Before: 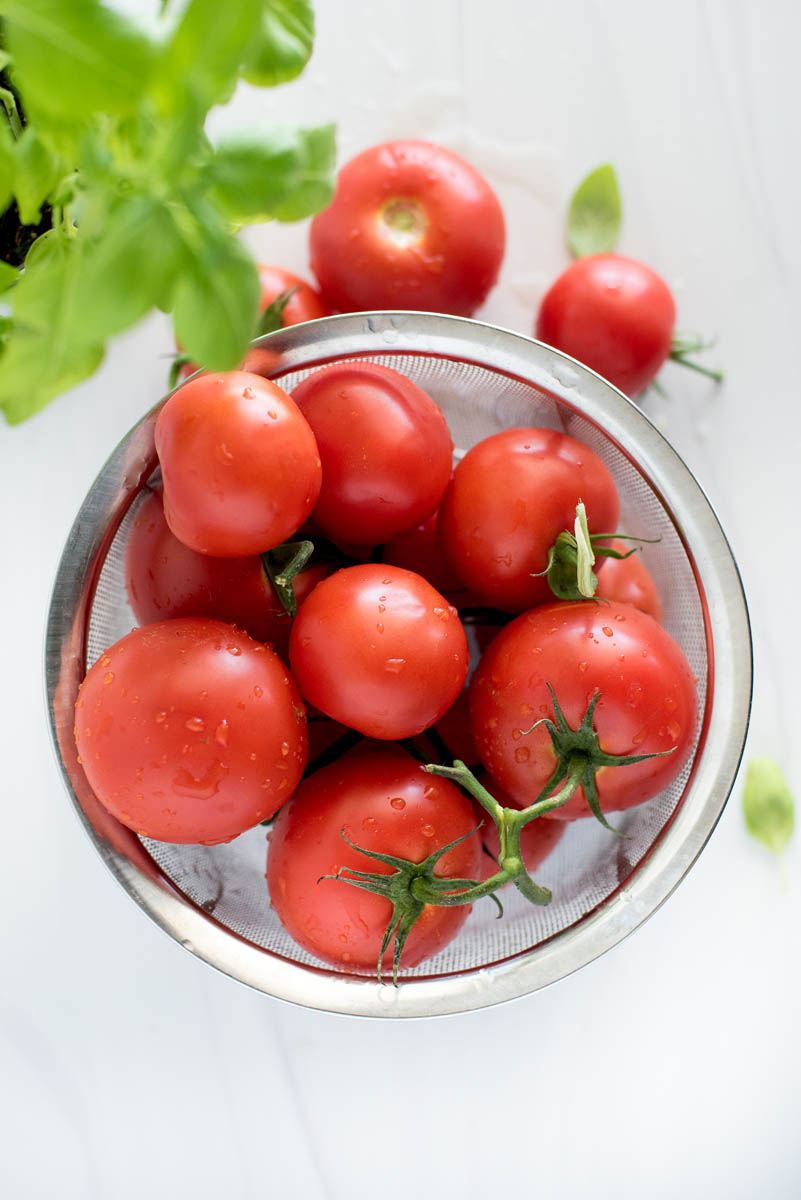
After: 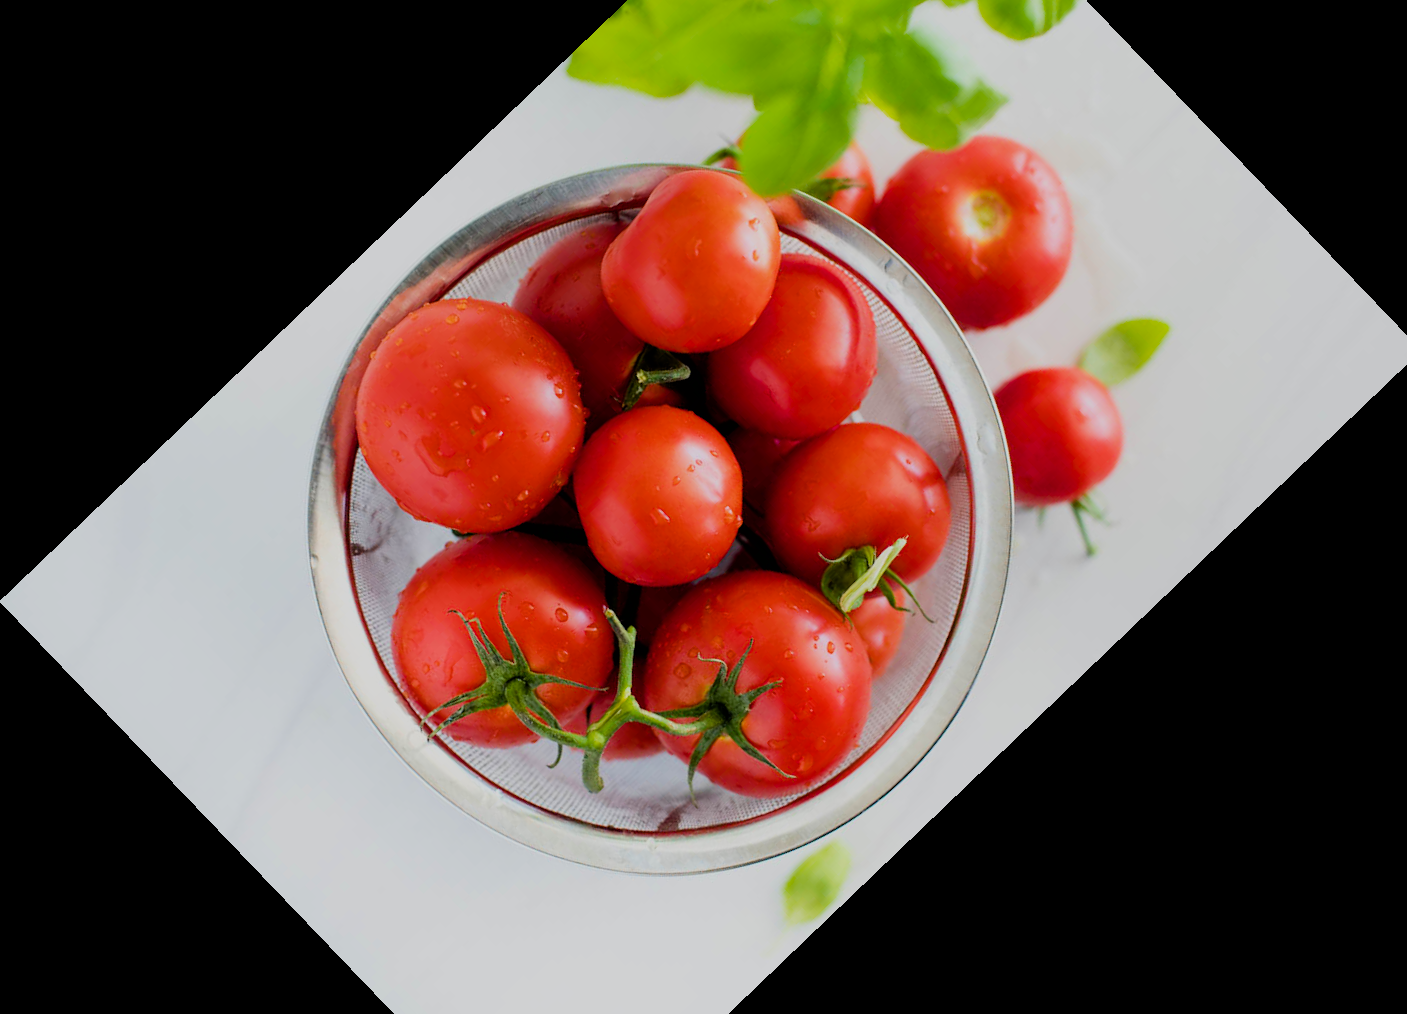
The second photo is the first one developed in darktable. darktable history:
color balance rgb: perceptual saturation grading › global saturation 25%, global vibrance 20%
filmic rgb: black relative exposure -7.65 EV, white relative exposure 4.56 EV, hardness 3.61
crop and rotate: angle -46.26°, top 16.234%, right 0.912%, bottom 11.704%
